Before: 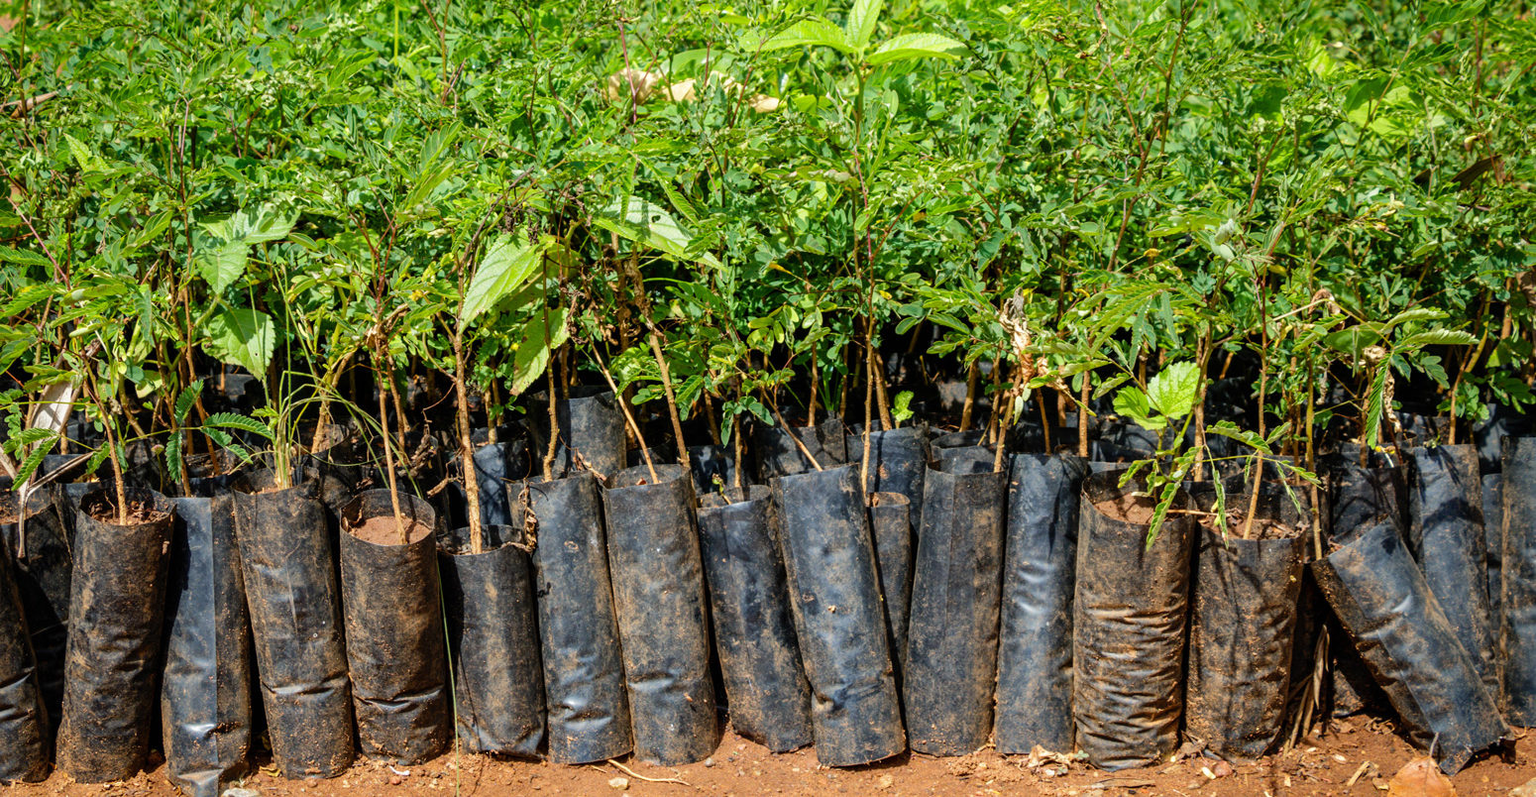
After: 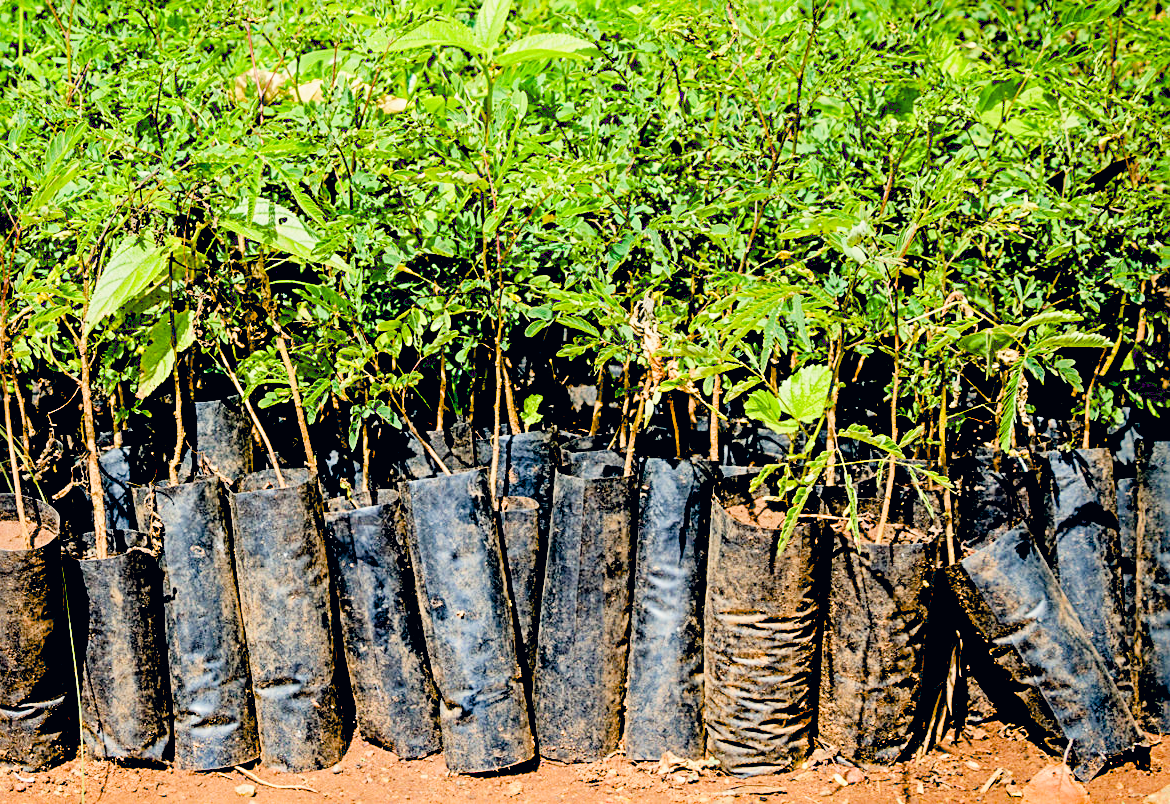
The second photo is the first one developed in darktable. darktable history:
crop and rotate: left 24.504%
color correction: highlights a* 0.417, highlights b* 2.73, shadows a* -1.32, shadows b* -4.54
tone equalizer: -8 EV -0.423 EV, -7 EV -0.402 EV, -6 EV -0.364 EV, -5 EV -0.261 EV, -3 EV 0.201 EV, -2 EV 0.347 EV, -1 EV 0.387 EV, +0 EV 0.421 EV
sharpen: radius 2.748
filmic rgb: black relative exposure -8.34 EV, white relative exposure 4.69 EV, threshold 3.02 EV, hardness 3.82, iterations of high-quality reconstruction 0, enable highlight reconstruction true
exposure: black level correction 0.033, exposure 0.904 EV, compensate highlight preservation false
